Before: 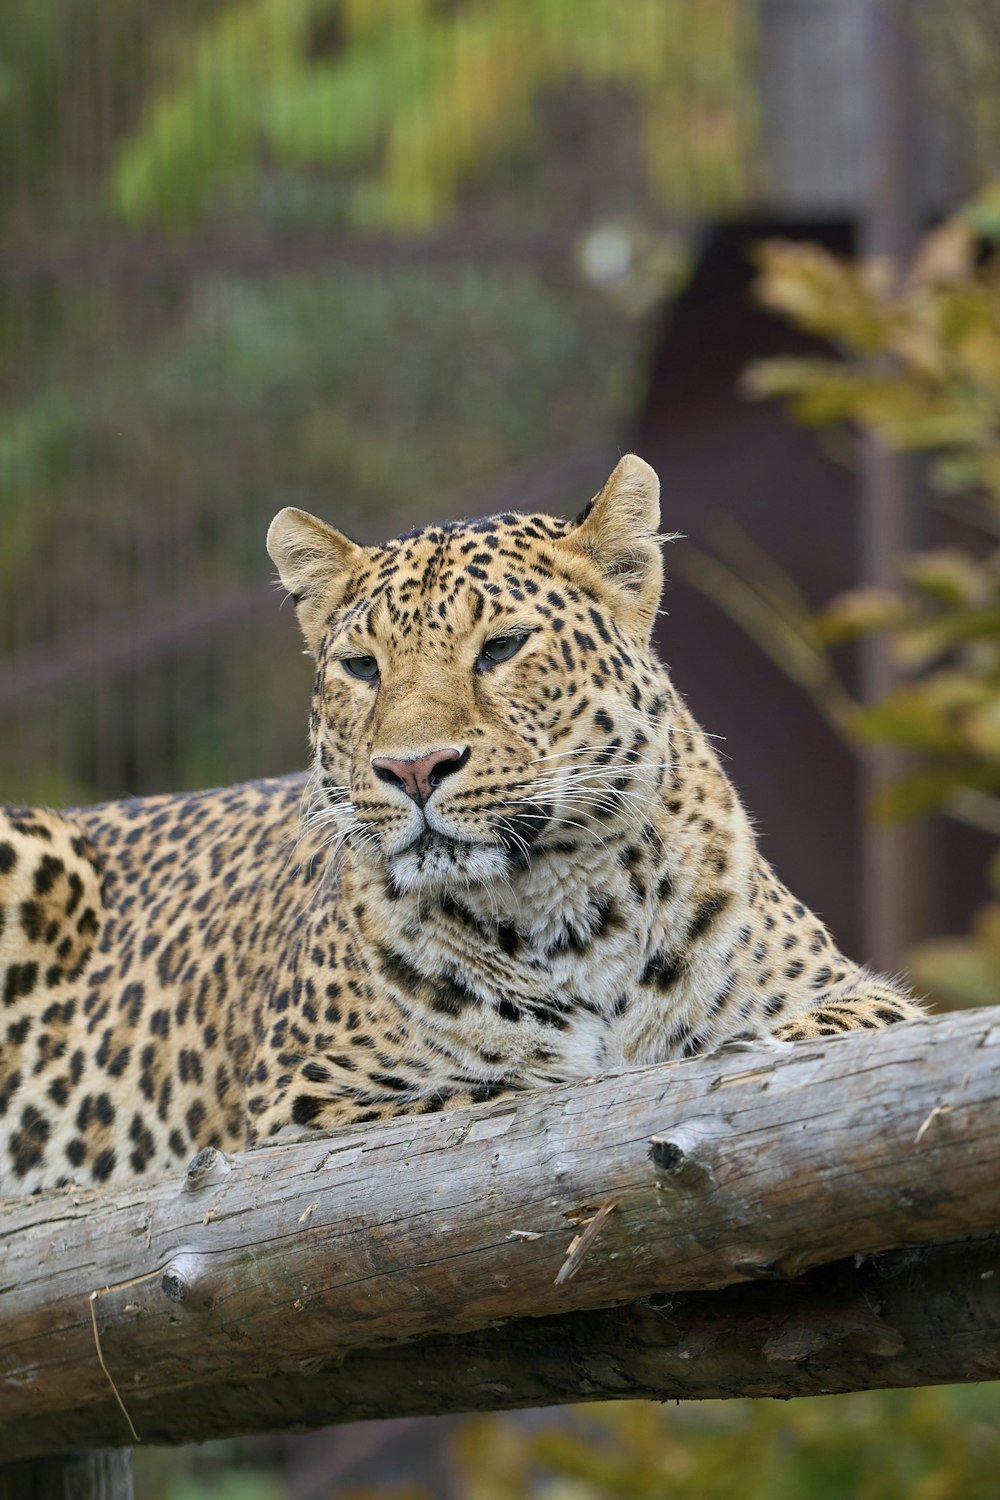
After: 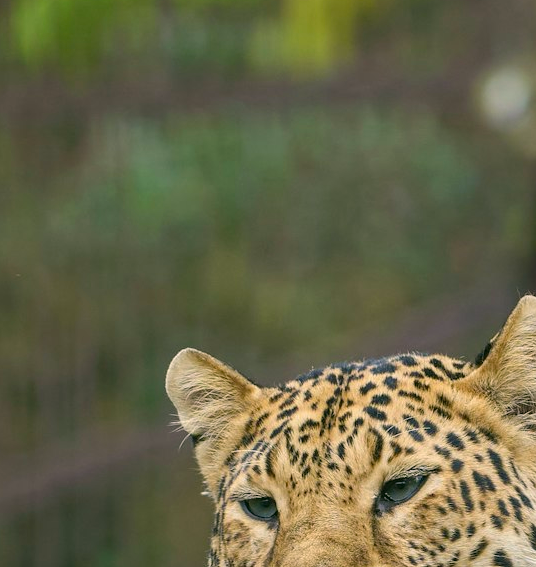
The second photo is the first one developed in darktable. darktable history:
local contrast: detail 110%
color correction: highlights a* 4.02, highlights b* 4.98, shadows a* -7.55, shadows b* 4.98
crop: left 10.121%, top 10.631%, right 36.218%, bottom 51.526%
